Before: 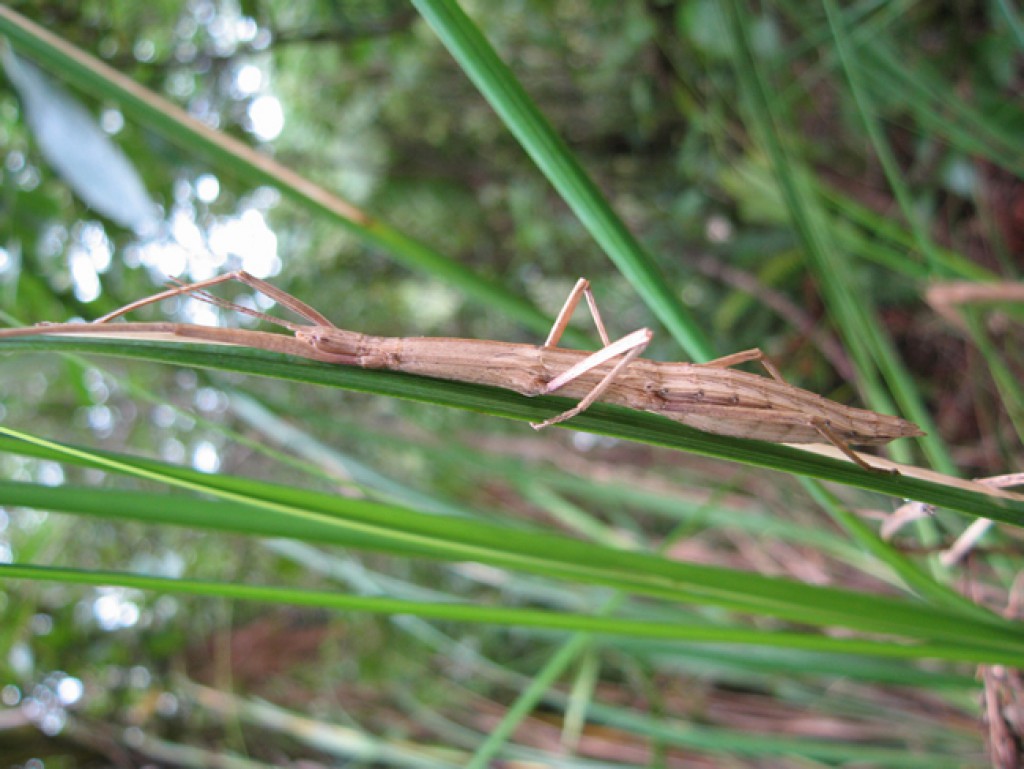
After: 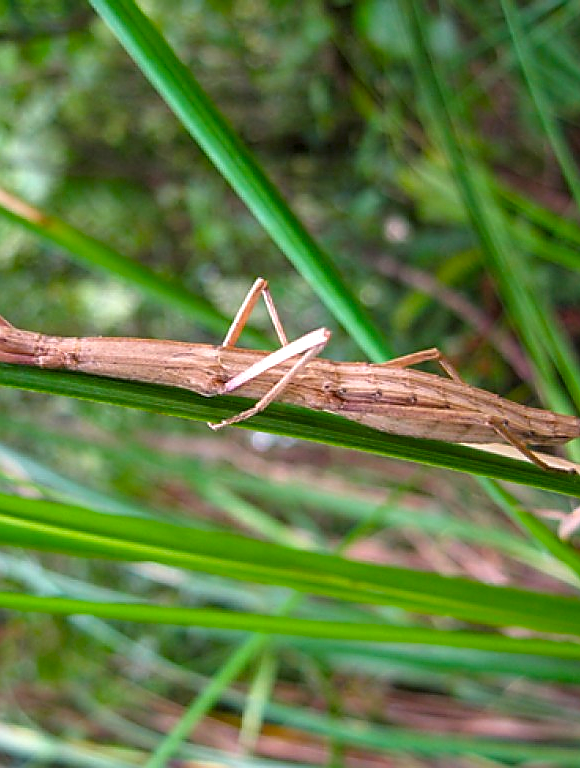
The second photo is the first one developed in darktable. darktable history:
color balance rgb: linear chroma grading › global chroma 15%, perceptual saturation grading › global saturation 30%
crop: left 31.458%, top 0%, right 11.876%
sharpen: radius 1.4, amount 1.25, threshold 0.7
tone equalizer: on, module defaults
shadows and highlights: shadows 0, highlights 40
local contrast: on, module defaults
